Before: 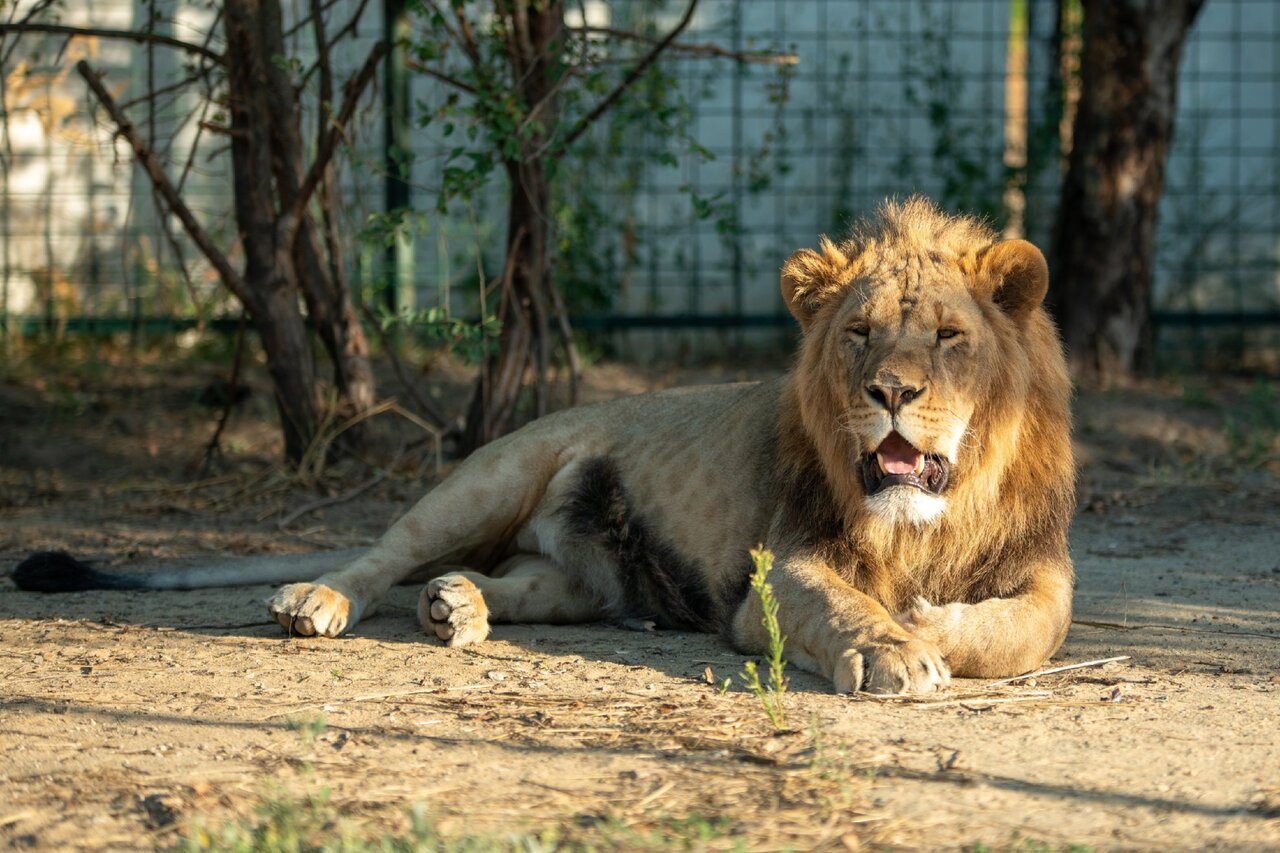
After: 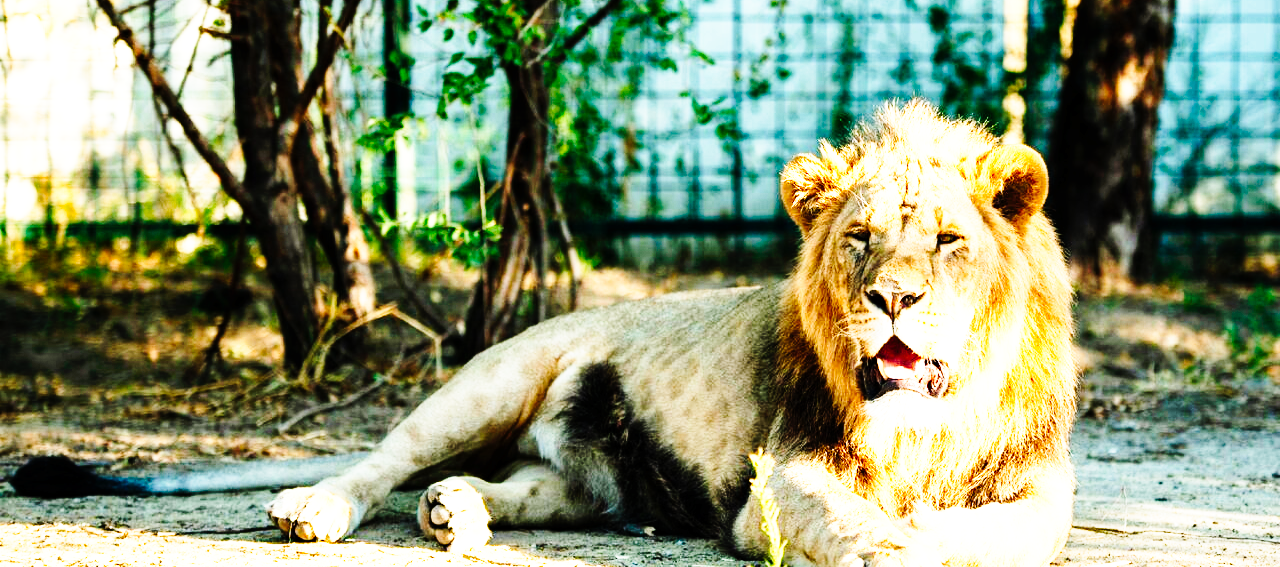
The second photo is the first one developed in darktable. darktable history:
tone curve: curves: ch0 [(0, 0) (0.003, 0.003) (0.011, 0.005) (0.025, 0.005) (0.044, 0.008) (0.069, 0.015) (0.1, 0.023) (0.136, 0.032) (0.177, 0.046) (0.224, 0.072) (0.277, 0.124) (0.335, 0.174) (0.399, 0.253) (0.468, 0.365) (0.543, 0.519) (0.623, 0.675) (0.709, 0.805) (0.801, 0.908) (0.898, 0.97) (1, 1)], preserve colors none
exposure: black level correction 0.002, exposure 1 EV, compensate highlight preservation false
crop: top 11.171%, bottom 22.288%
base curve: curves: ch0 [(0, 0) (0.028, 0.03) (0.105, 0.232) (0.387, 0.748) (0.754, 0.968) (1, 1)], preserve colors none
